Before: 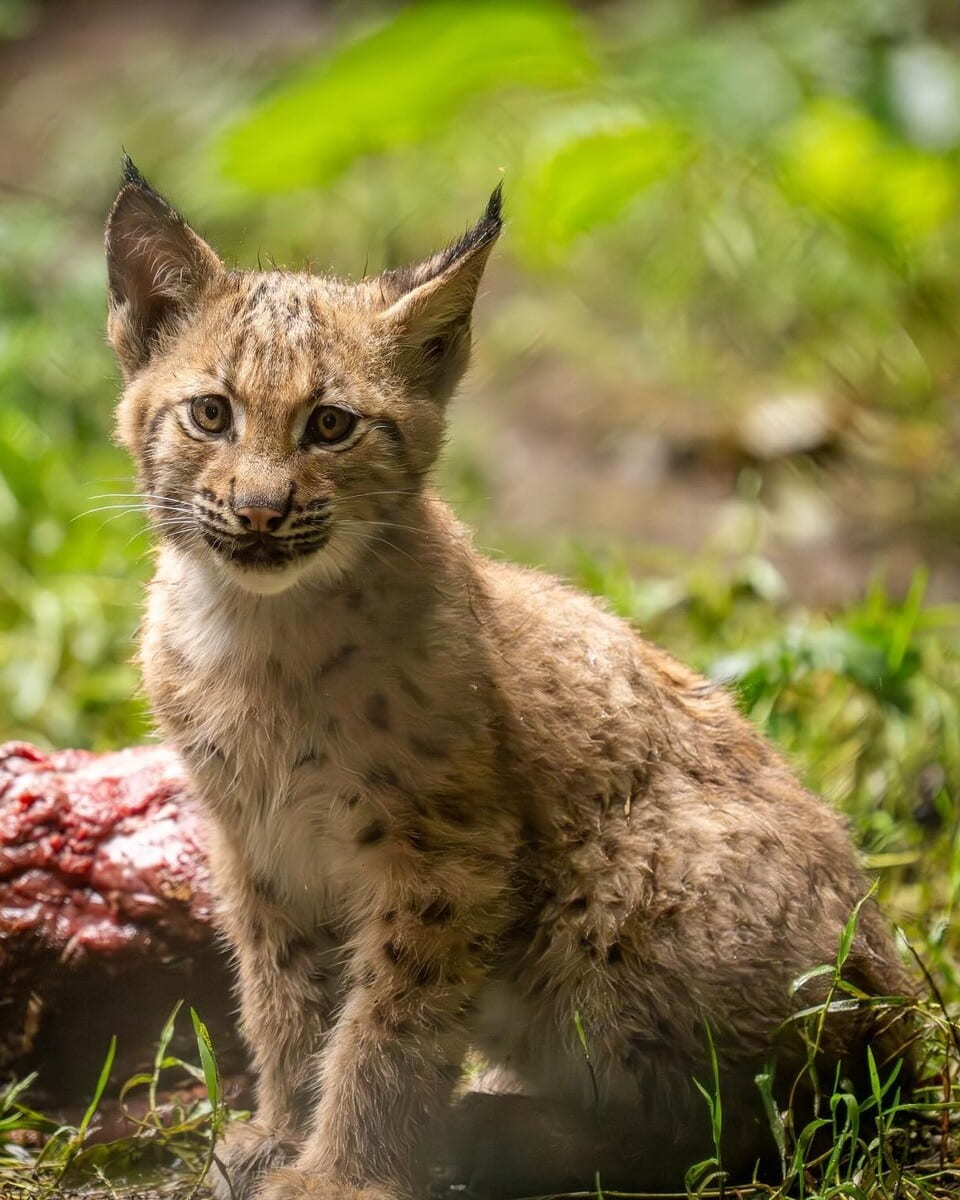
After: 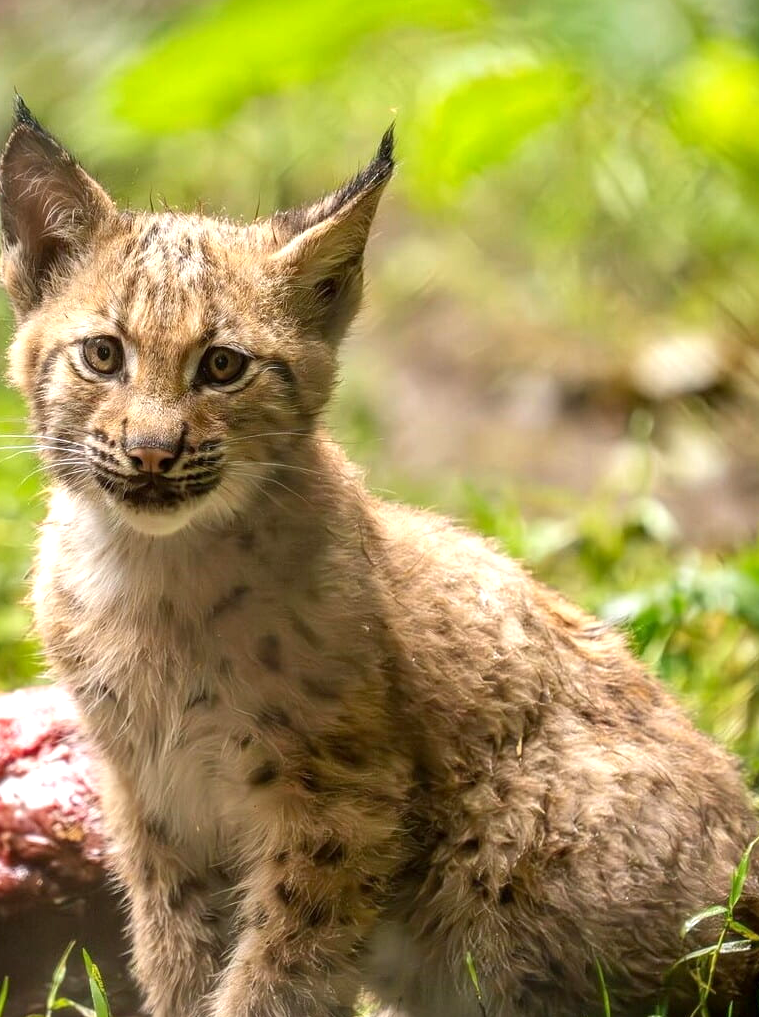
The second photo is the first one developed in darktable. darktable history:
crop: left 11.315%, top 4.944%, right 9.583%, bottom 10.245%
exposure: black level correction 0.001, exposure 0.5 EV, compensate highlight preservation false
